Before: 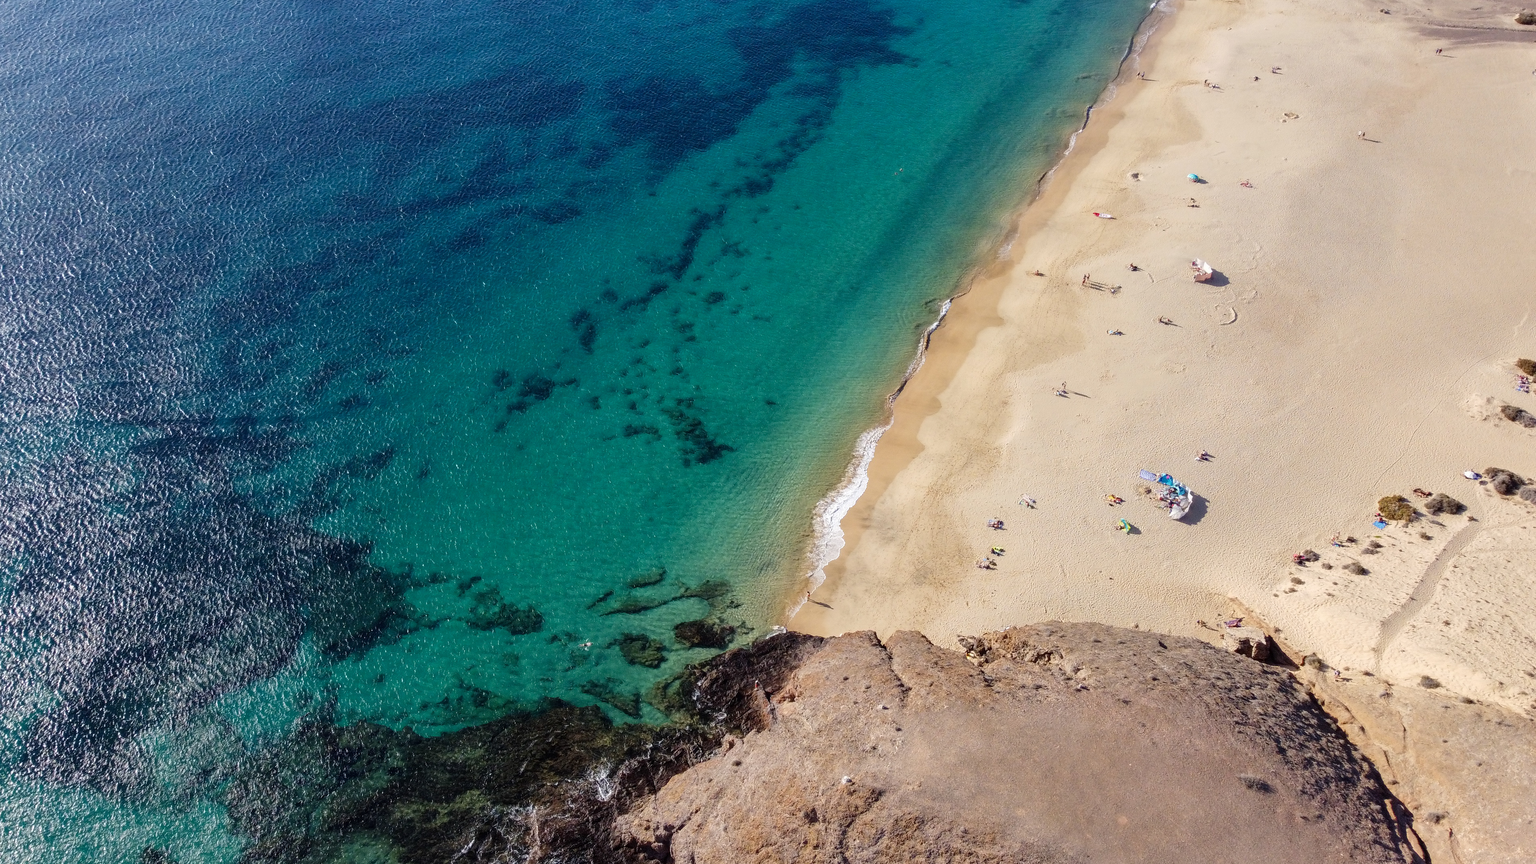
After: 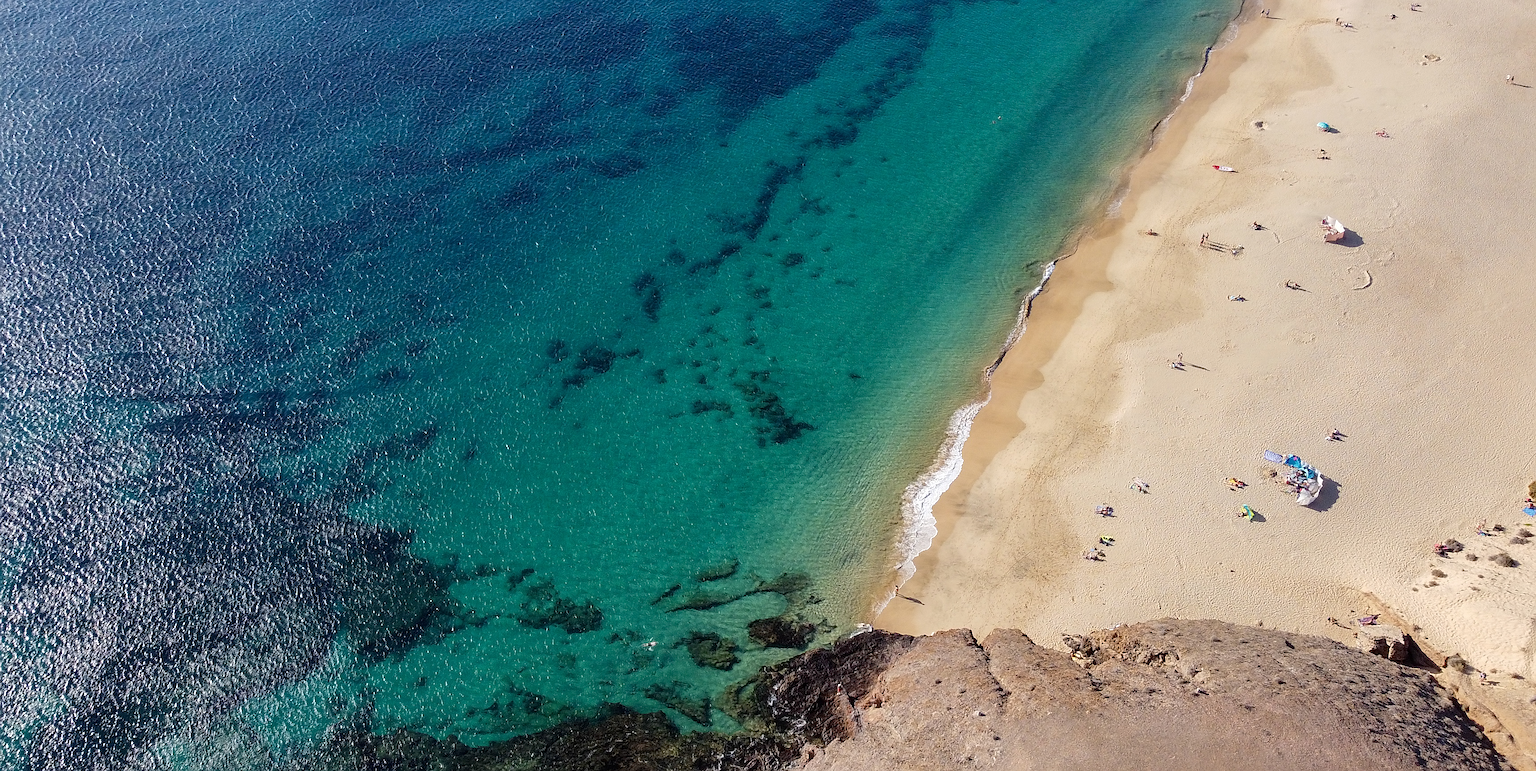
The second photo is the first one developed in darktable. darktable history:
sharpen: on, module defaults
crop: top 7.423%, right 9.808%, bottom 12.013%
tone equalizer: edges refinement/feathering 500, mask exposure compensation -1.57 EV, preserve details no
